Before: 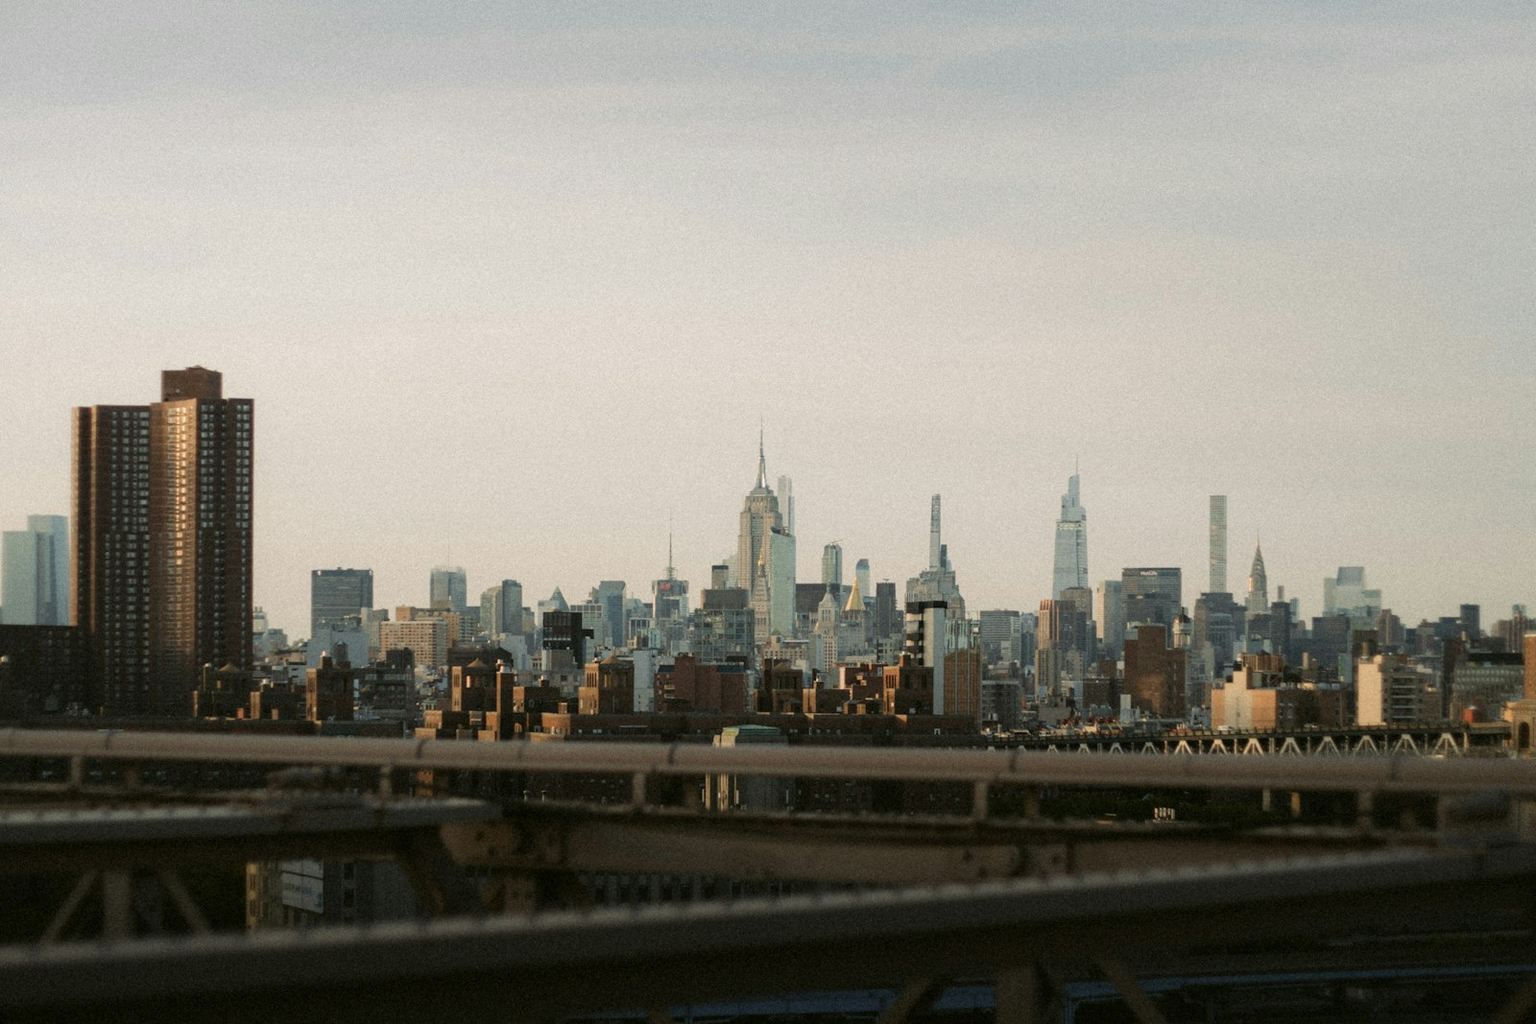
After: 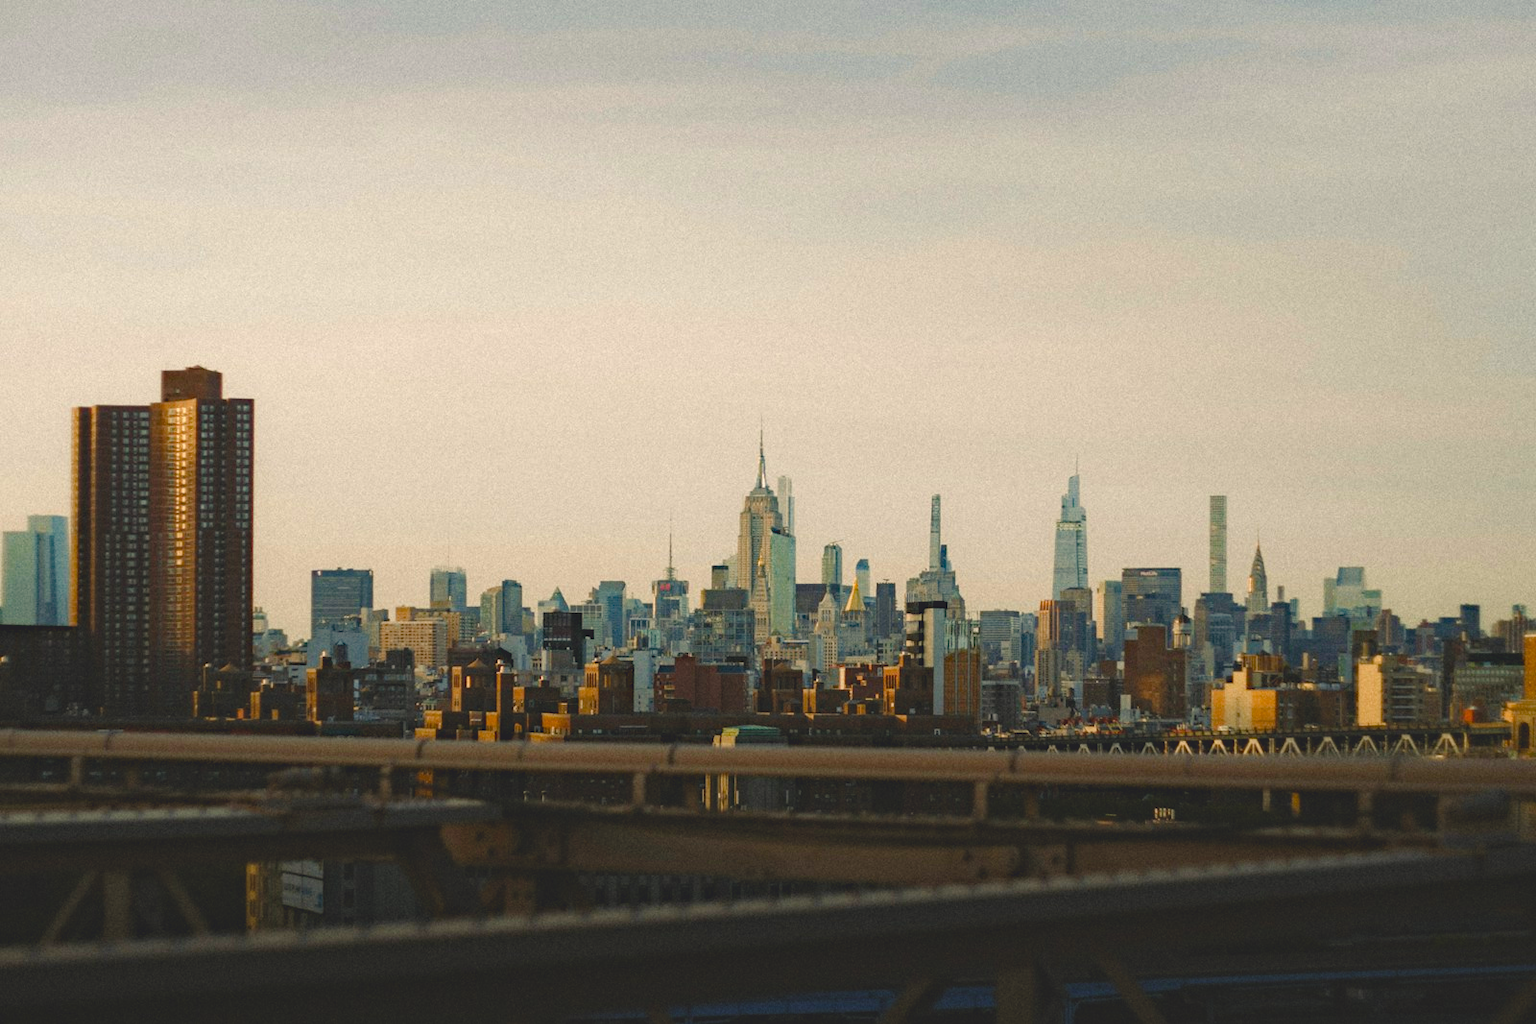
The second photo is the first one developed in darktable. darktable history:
white balance: red 1, blue 1
color balance rgb: shadows lift › chroma 3%, shadows lift › hue 280.8°, power › hue 330°, highlights gain › chroma 3%, highlights gain › hue 75.6°, global offset › luminance 1.5%, perceptual saturation grading › global saturation 20%, perceptual saturation grading › highlights -25%, perceptual saturation grading › shadows 50%, global vibrance 30%
haze removal: strength 0.42, compatibility mode true, adaptive false
